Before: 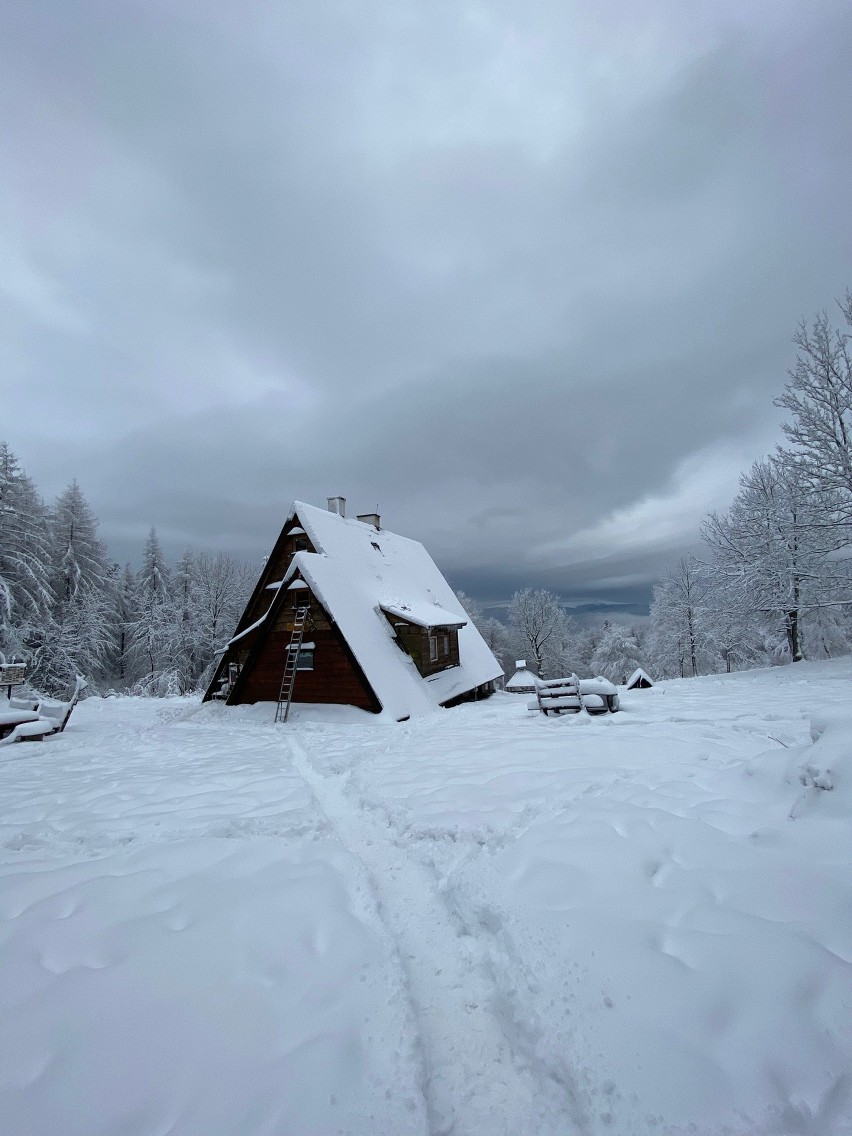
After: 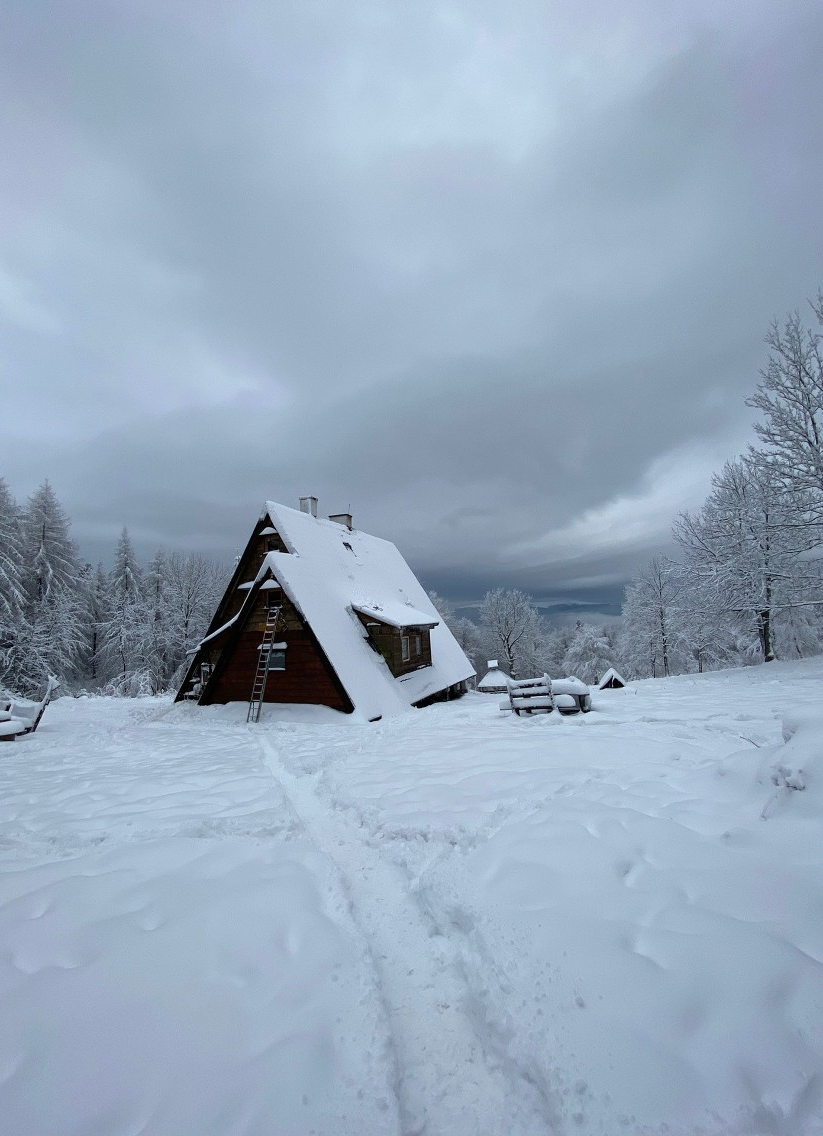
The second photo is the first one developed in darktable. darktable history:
crop and rotate: left 3.307%
